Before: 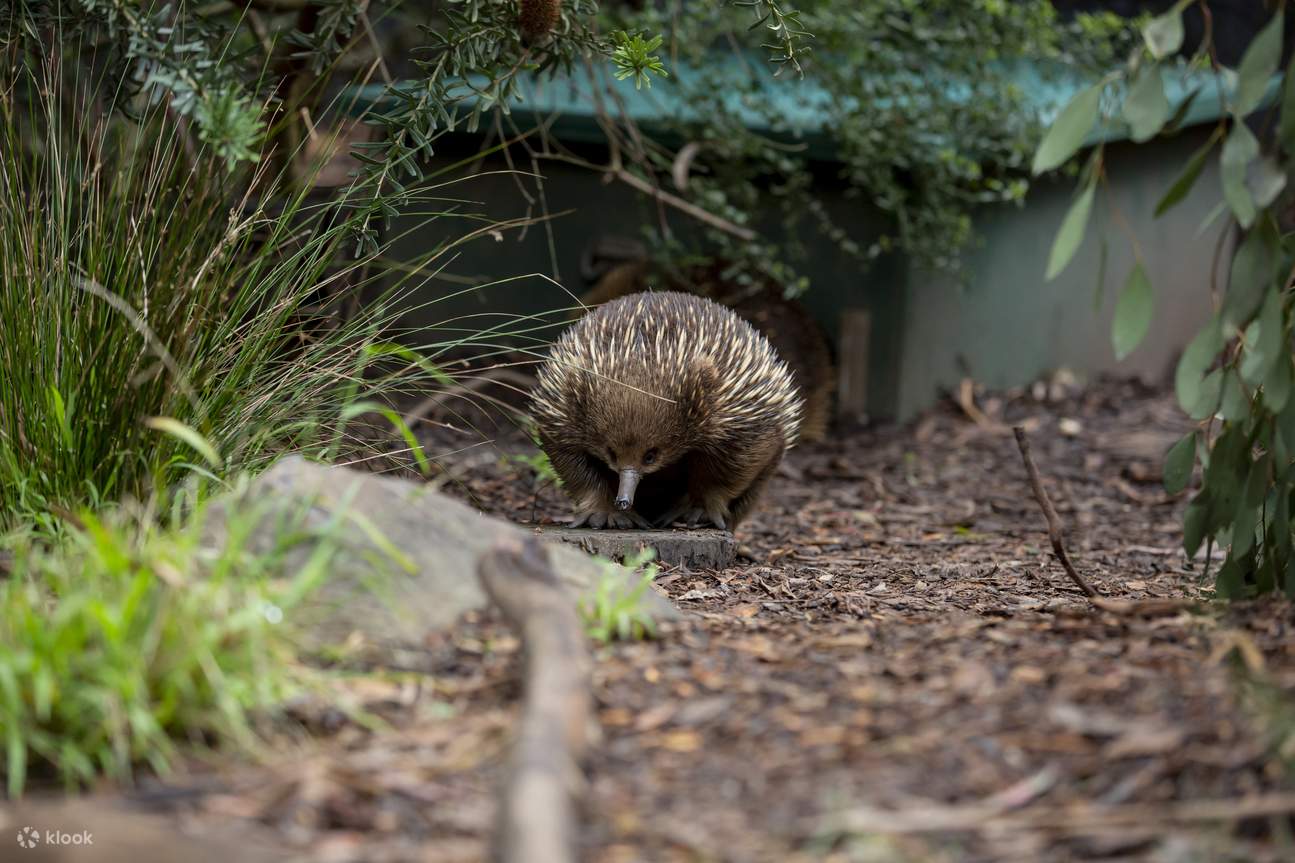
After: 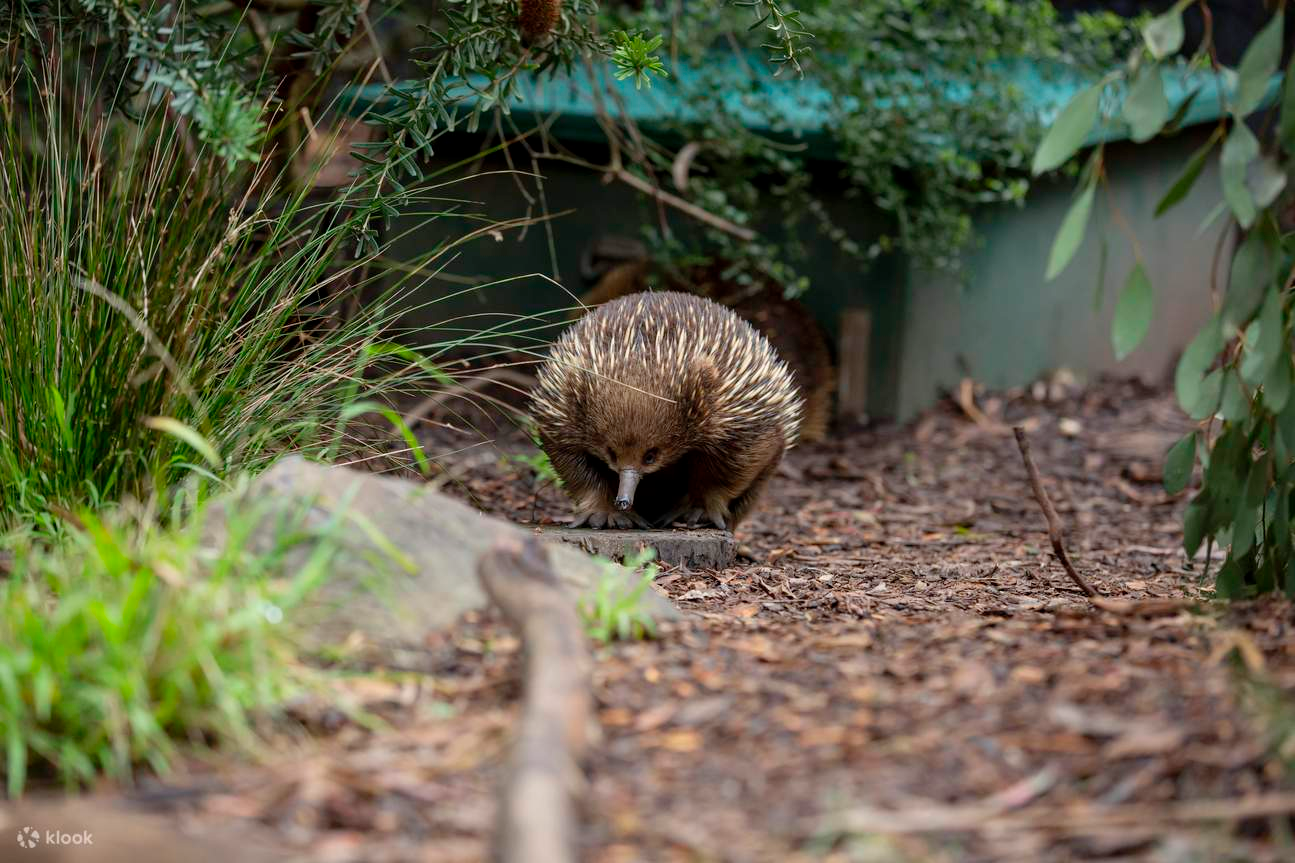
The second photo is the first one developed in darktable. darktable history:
color zones: curves: ch0 [(0, 0.5) (0.143, 0.5) (0.286, 0.5) (0.429, 0.5) (0.571, 0.5) (0.714, 0.476) (0.857, 0.5) (1, 0.5)]; ch2 [(0, 0.5) (0.143, 0.5) (0.286, 0.5) (0.429, 0.5) (0.571, 0.5) (0.714, 0.487) (0.857, 0.5) (1, 0.5)]
levels: levels [0, 0.478, 1]
